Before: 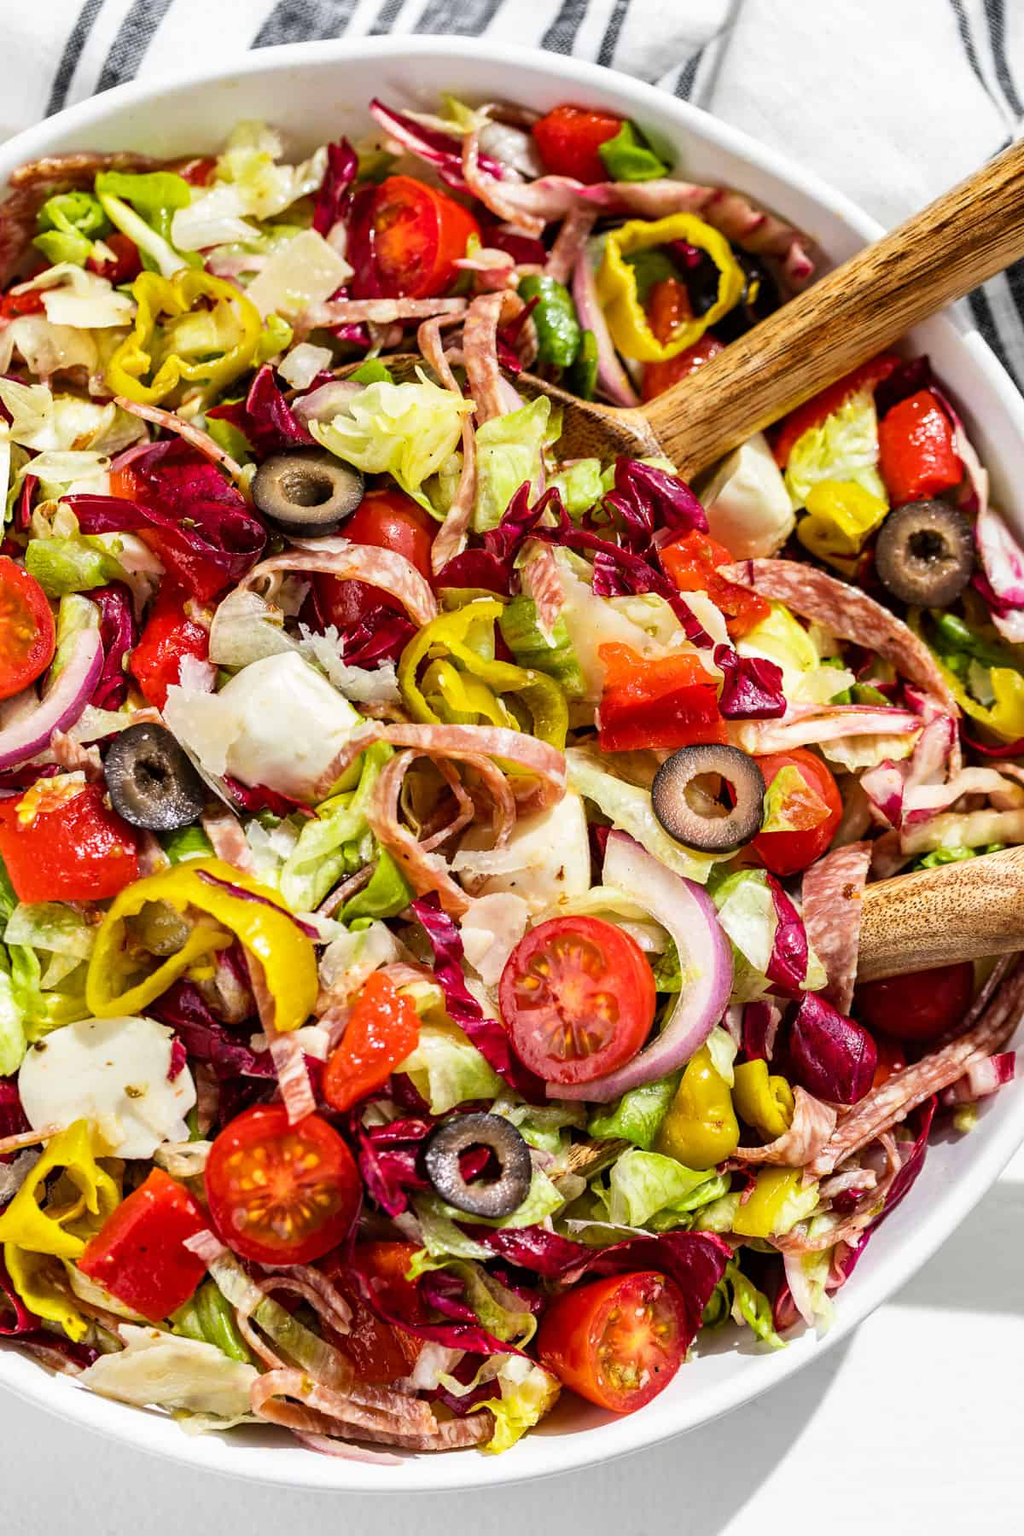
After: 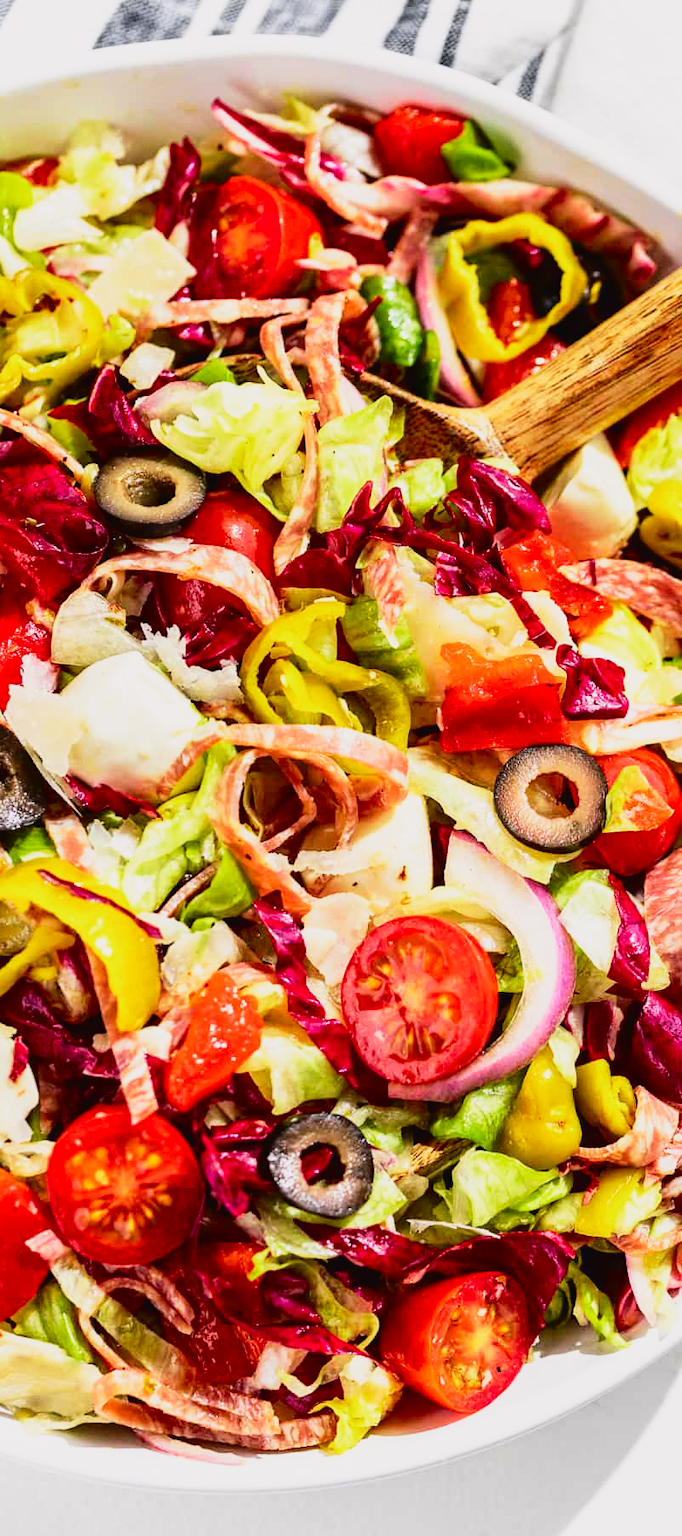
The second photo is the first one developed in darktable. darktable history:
velvia: strength 15.07%
exposure: exposure -0.157 EV, compensate highlight preservation false
crop: left 15.429%, right 17.898%
tone curve: curves: ch0 [(0, 0.023) (0.132, 0.075) (0.241, 0.178) (0.487, 0.491) (0.782, 0.8) (1, 0.989)]; ch1 [(0, 0) (0.396, 0.369) (0.467, 0.454) (0.498, 0.5) (0.518, 0.517) (0.57, 0.586) (0.619, 0.663) (0.692, 0.744) (1, 1)]; ch2 [(0, 0) (0.427, 0.416) (0.483, 0.481) (0.503, 0.503) (0.526, 0.527) (0.563, 0.573) (0.632, 0.667) (0.705, 0.737) (0.985, 0.966)], color space Lab, independent channels, preserve colors none
base curve: curves: ch0 [(0, 0) (0.088, 0.125) (0.176, 0.251) (0.354, 0.501) (0.613, 0.749) (1, 0.877)], preserve colors none
